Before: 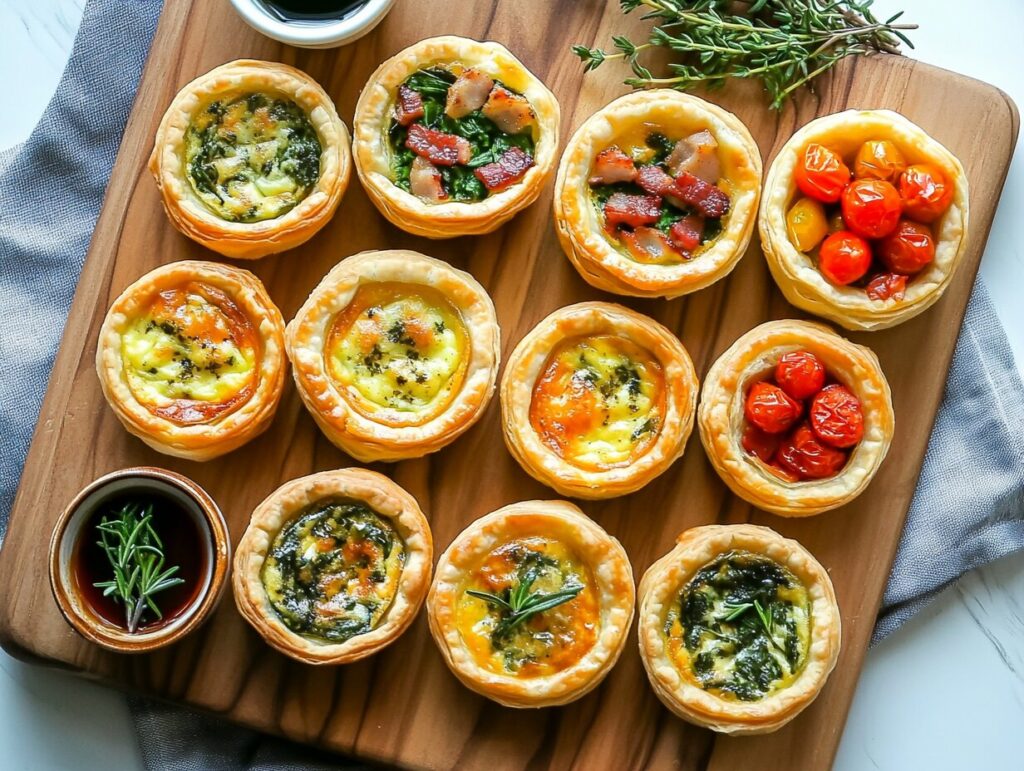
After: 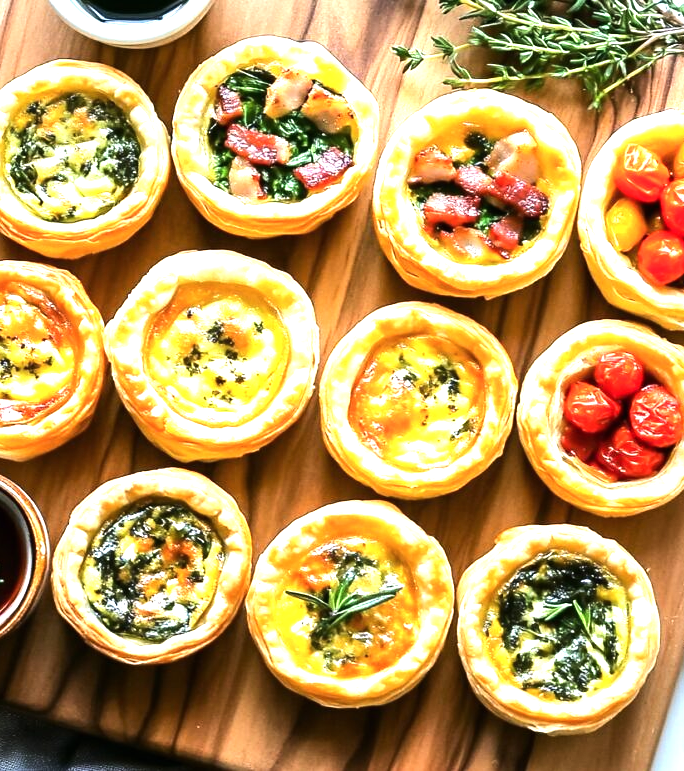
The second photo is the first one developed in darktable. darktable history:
exposure: black level correction 0, exposure 0.7 EV, compensate exposure bias true, compensate highlight preservation false
color calibration: illuminant custom, x 0.348, y 0.366, temperature 4940.58 K
crop and rotate: left 17.732%, right 15.423%
tone equalizer: -8 EV -0.75 EV, -7 EV -0.7 EV, -6 EV -0.6 EV, -5 EV -0.4 EV, -3 EV 0.4 EV, -2 EV 0.6 EV, -1 EV 0.7 EV, +0 EV 0.75 EV, edges refinement/feathering 500, mask exposure compensation -1.57 EV, preserve details no
